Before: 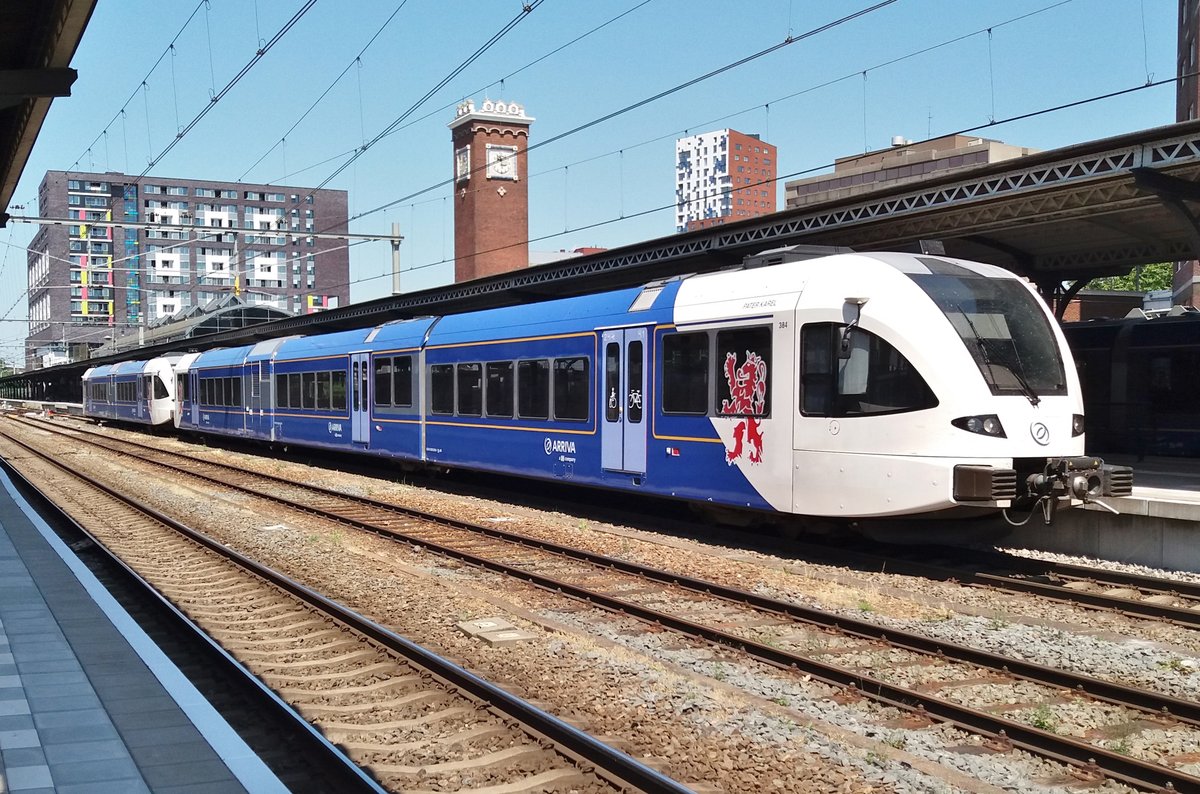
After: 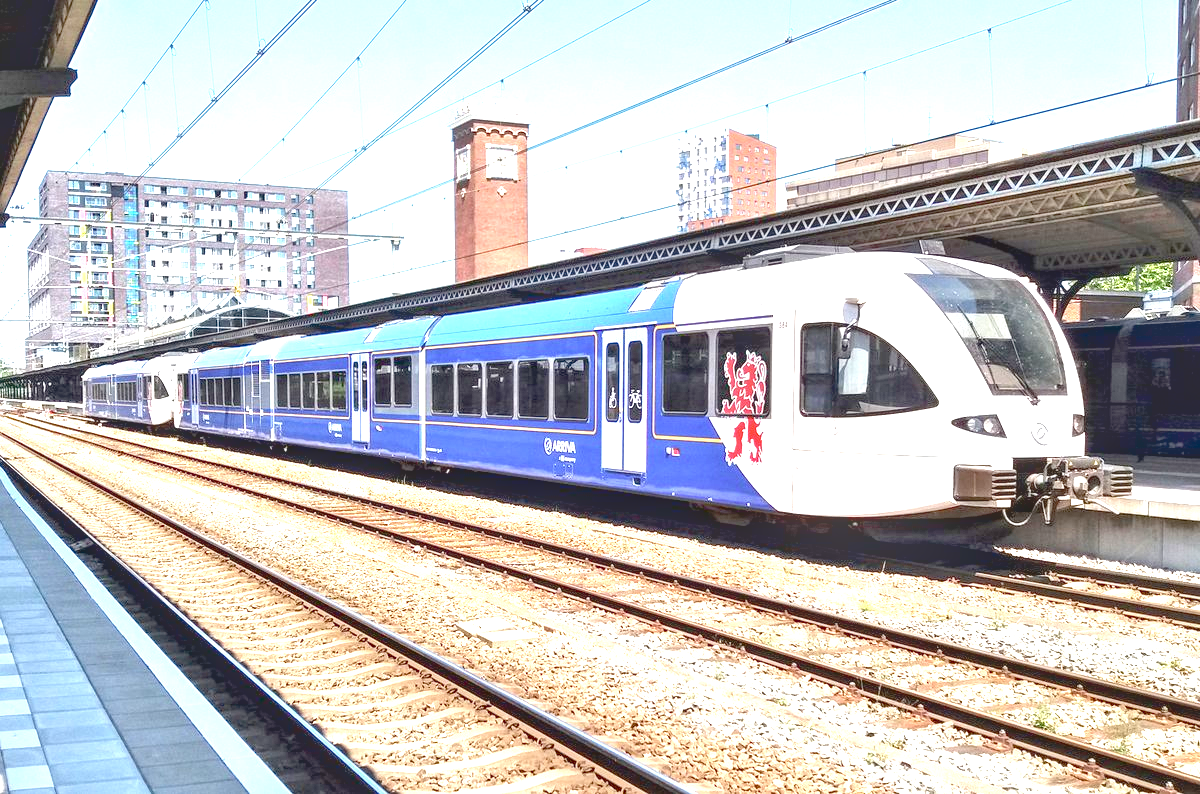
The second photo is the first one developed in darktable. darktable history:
local contrast: detail 130%
contrast brightness saturation: contrast -0.164, brightness 0.055, saturation -0.139
exposure: black level correction 0.005, exposure 2.07 EV, compensate highlight preservation false
